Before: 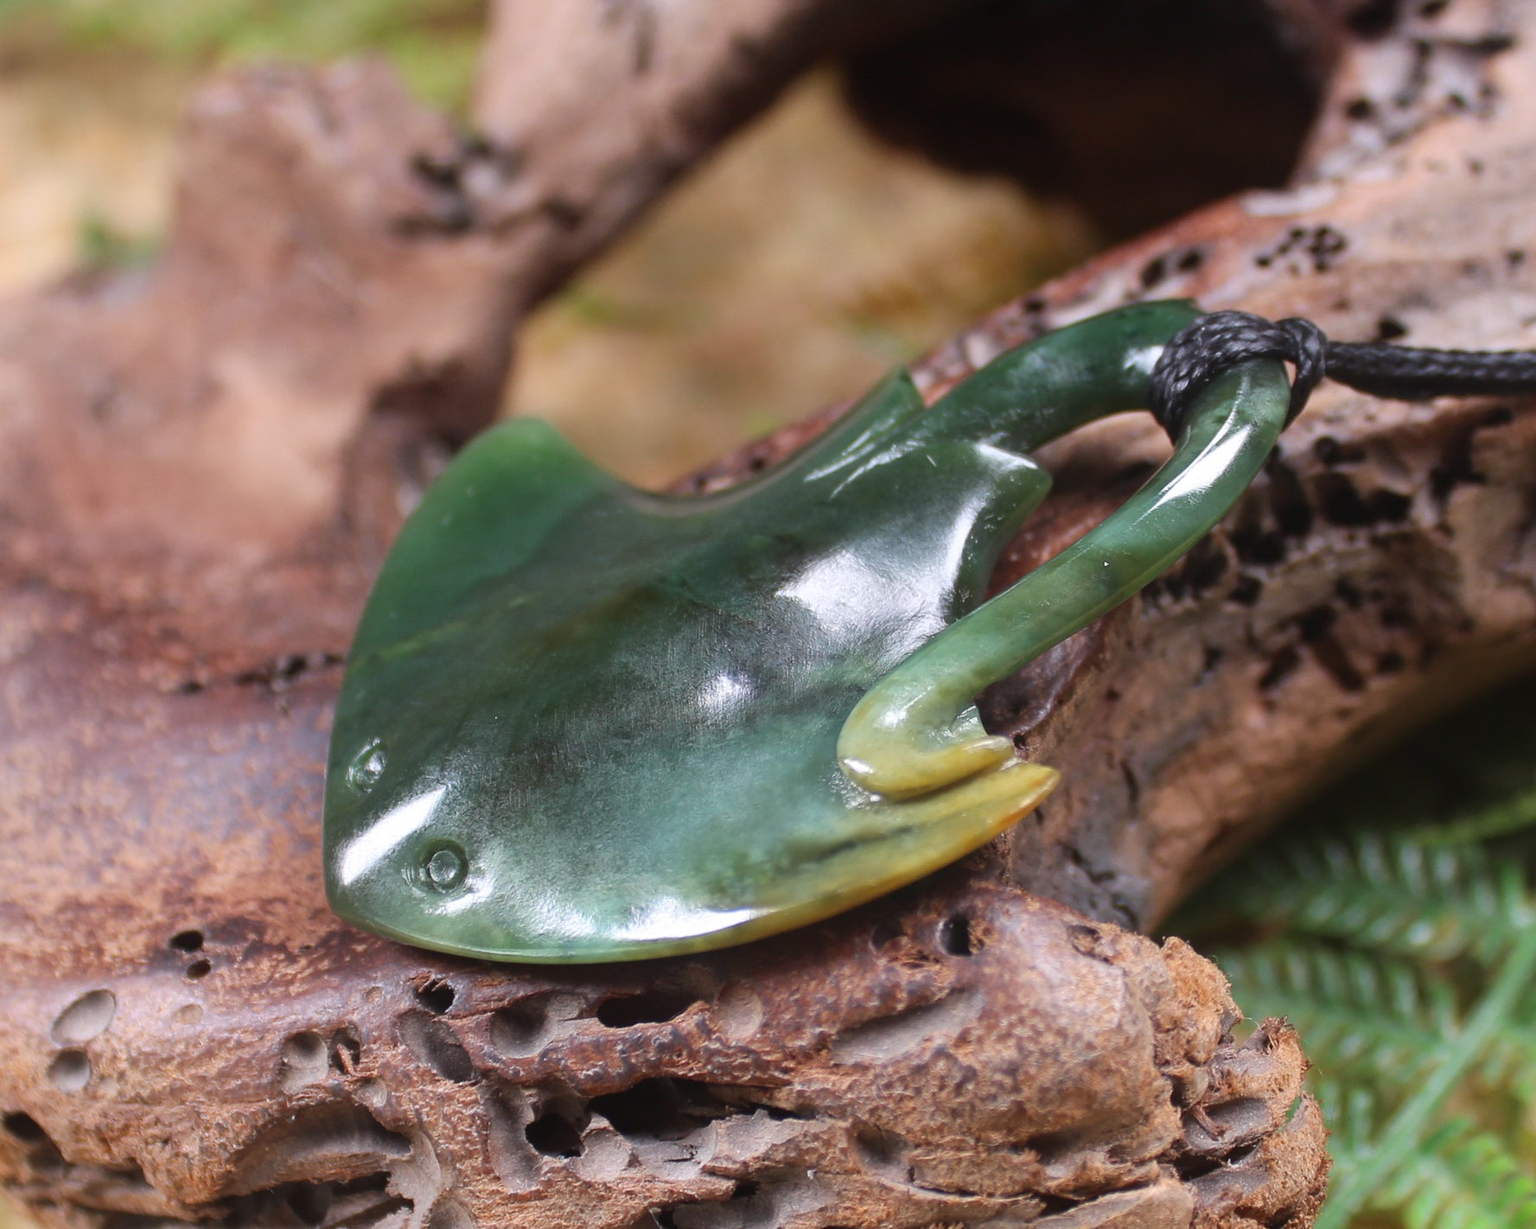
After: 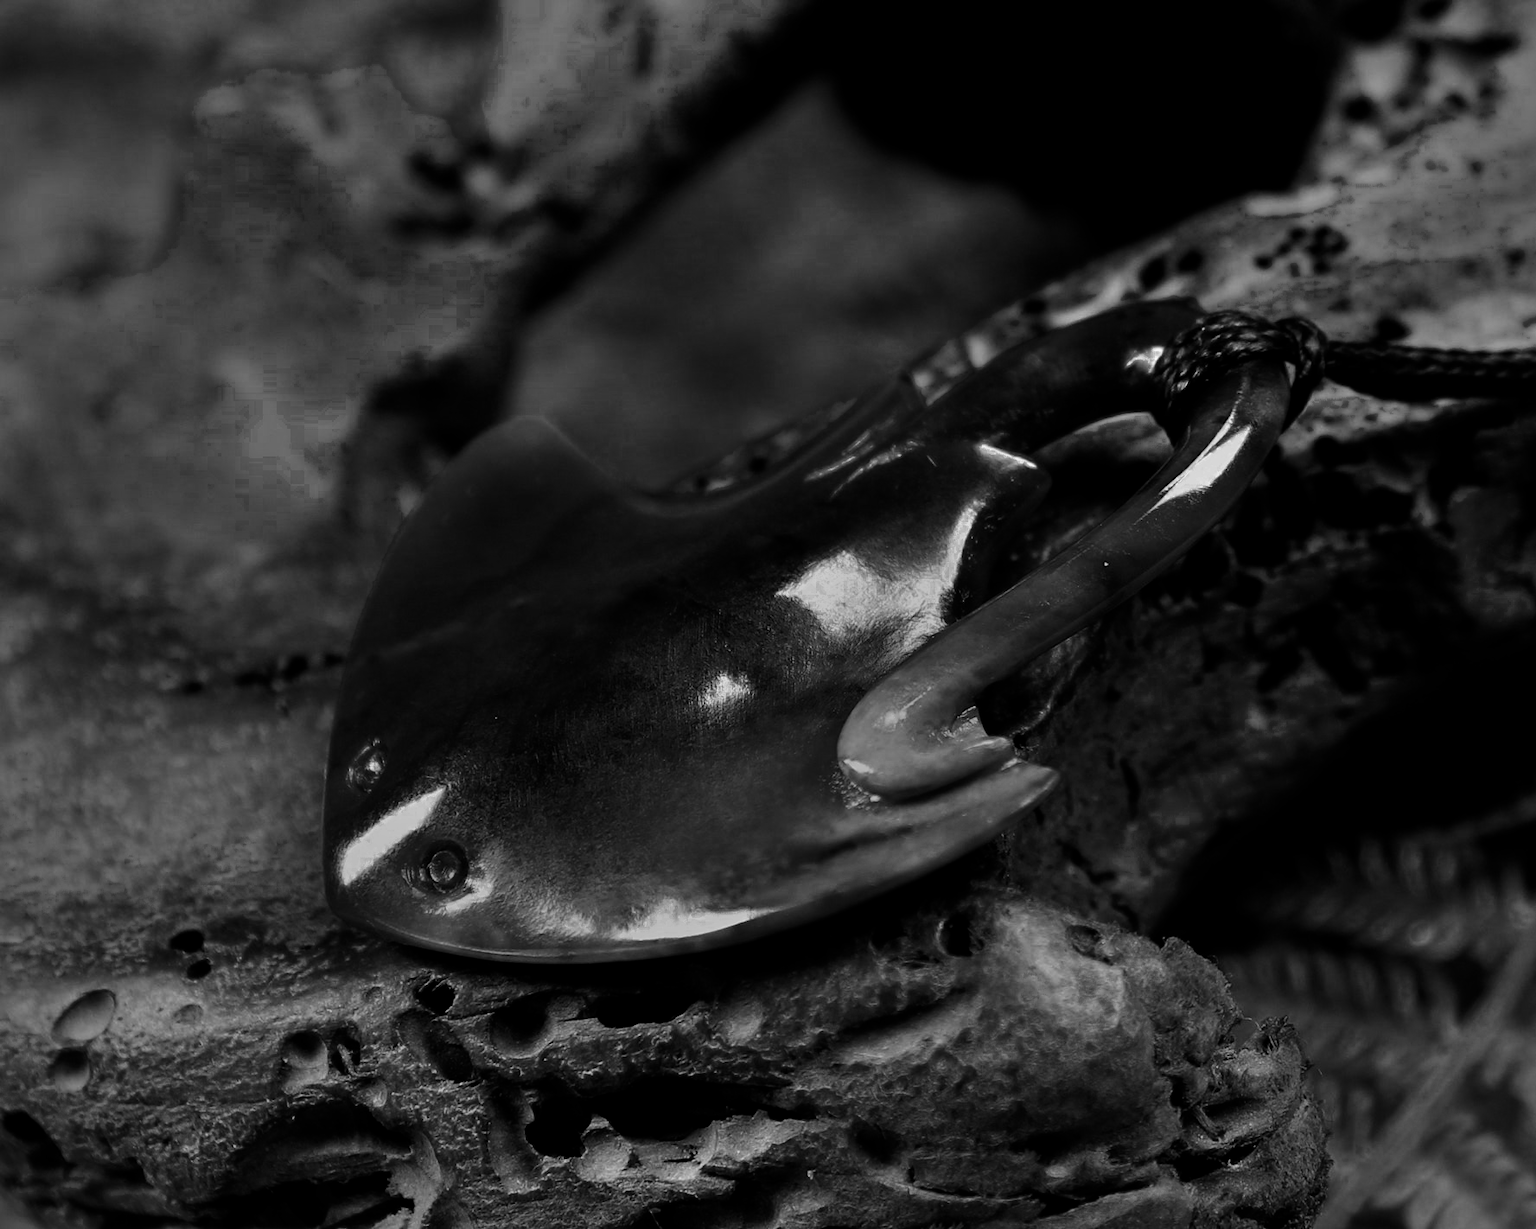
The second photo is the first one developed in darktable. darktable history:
color zones: curves: ch0 [(0.002, 0.589) (0.107, 0.484) (0.146, 0.249) (0.217, 0.352) (0.309, 0.525) (0.39, 0.404) (0.455, 0.169) (0.597, 0.055) (0.724, 0.212) (0.775, 0.691) (0.869, 0.571) (1, 0.587)]; ch1 [(0, 0) (0.143, 0) (0.286, 0) (0.429, 0) (0.571, 0) (0.714, 0) (0.857, 0)]
shadows and highlights: soften with gaussian
filmic rgb: black relative exposure -6.98 EV, white relative exposure 5.63 EV, hardness 2.86
contrast brightness saturation: brightness -1, saturation 1
